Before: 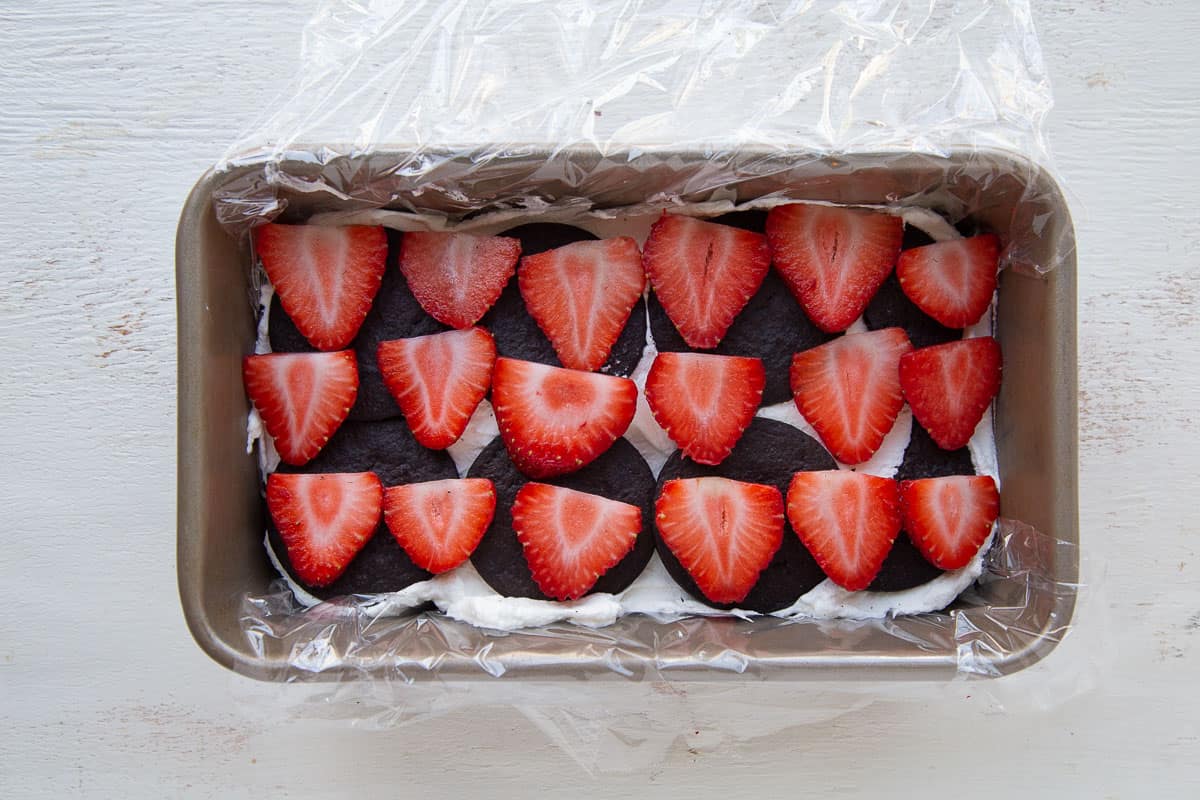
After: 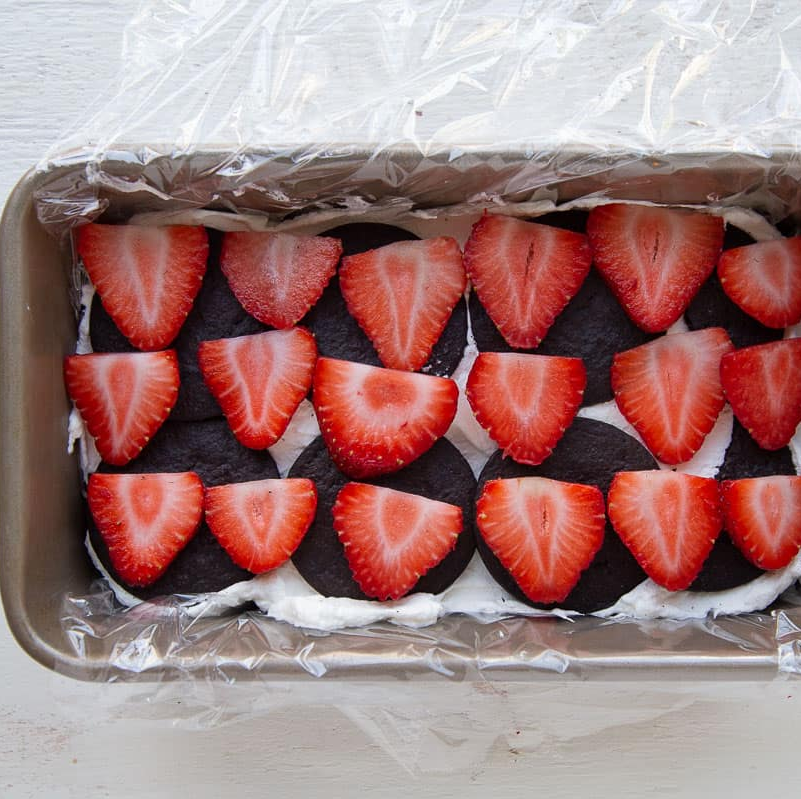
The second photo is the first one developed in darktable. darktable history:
crop and rotate: left 14.986%, right 18.196%
